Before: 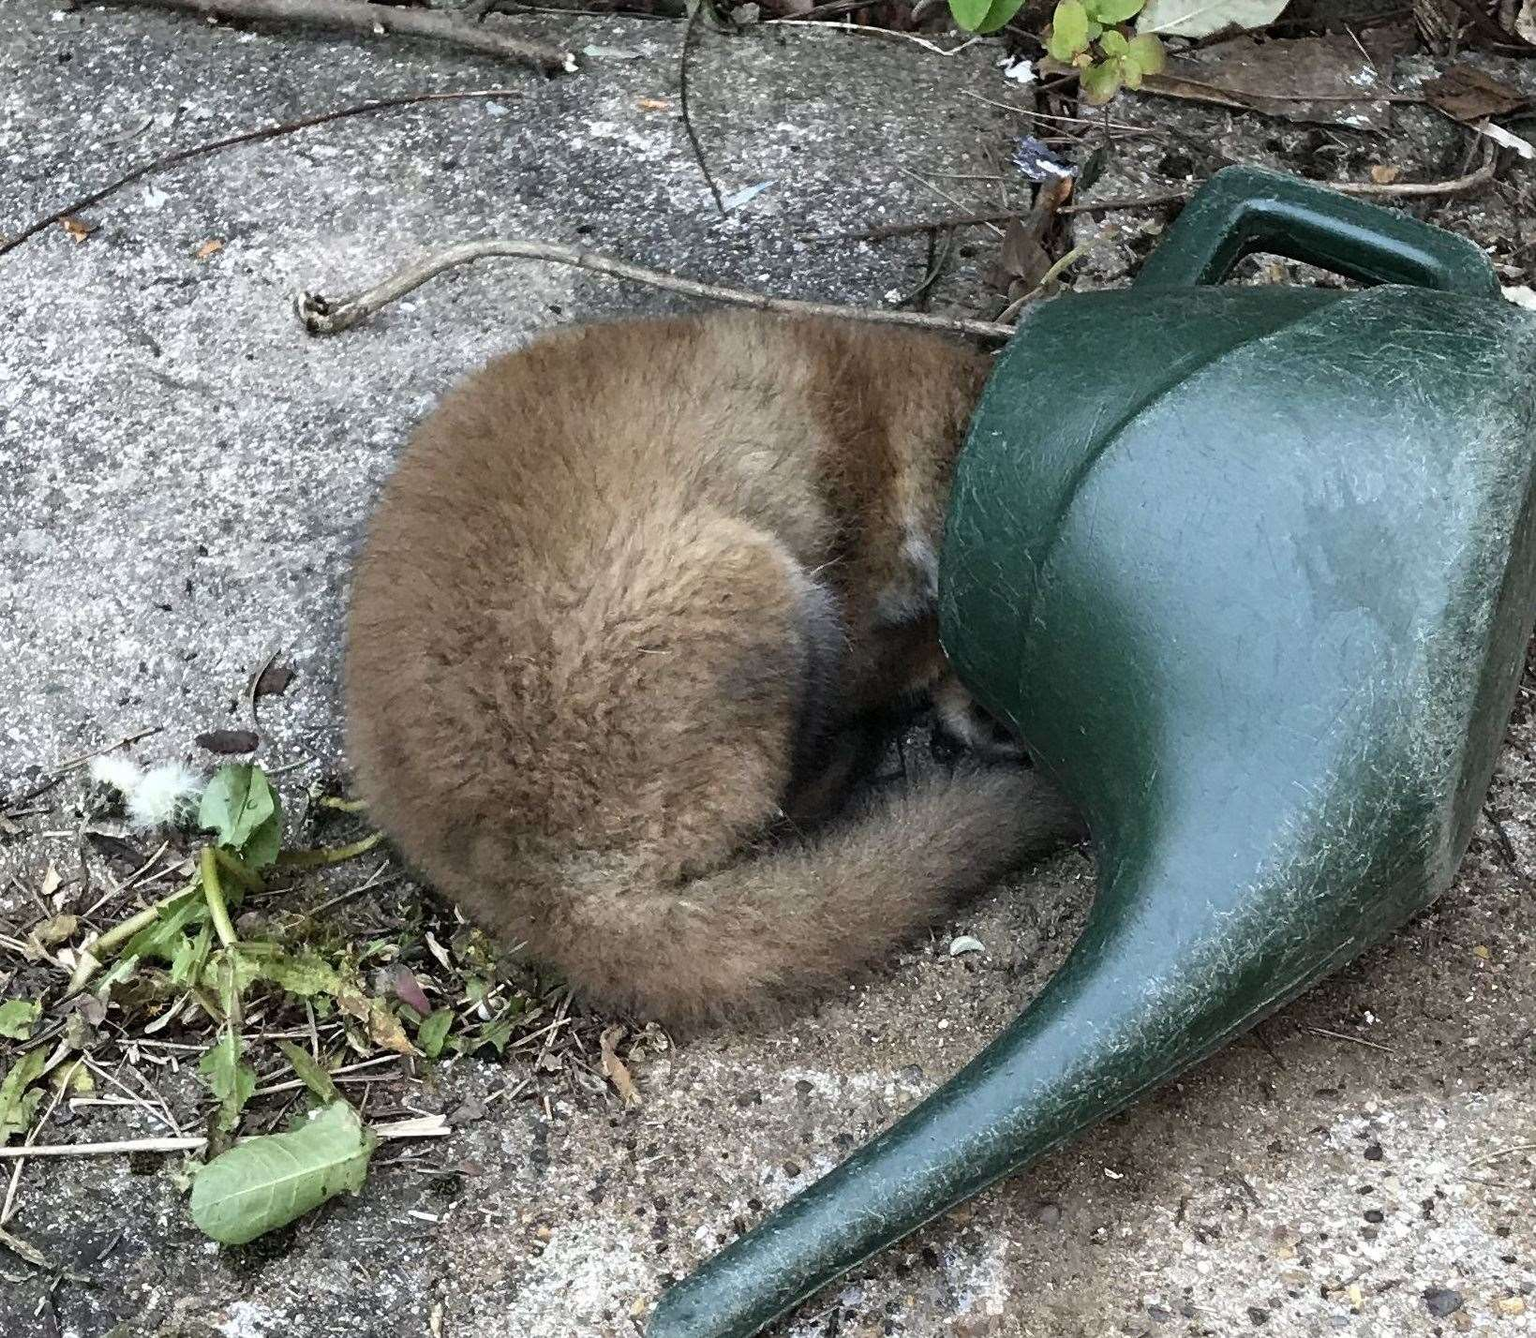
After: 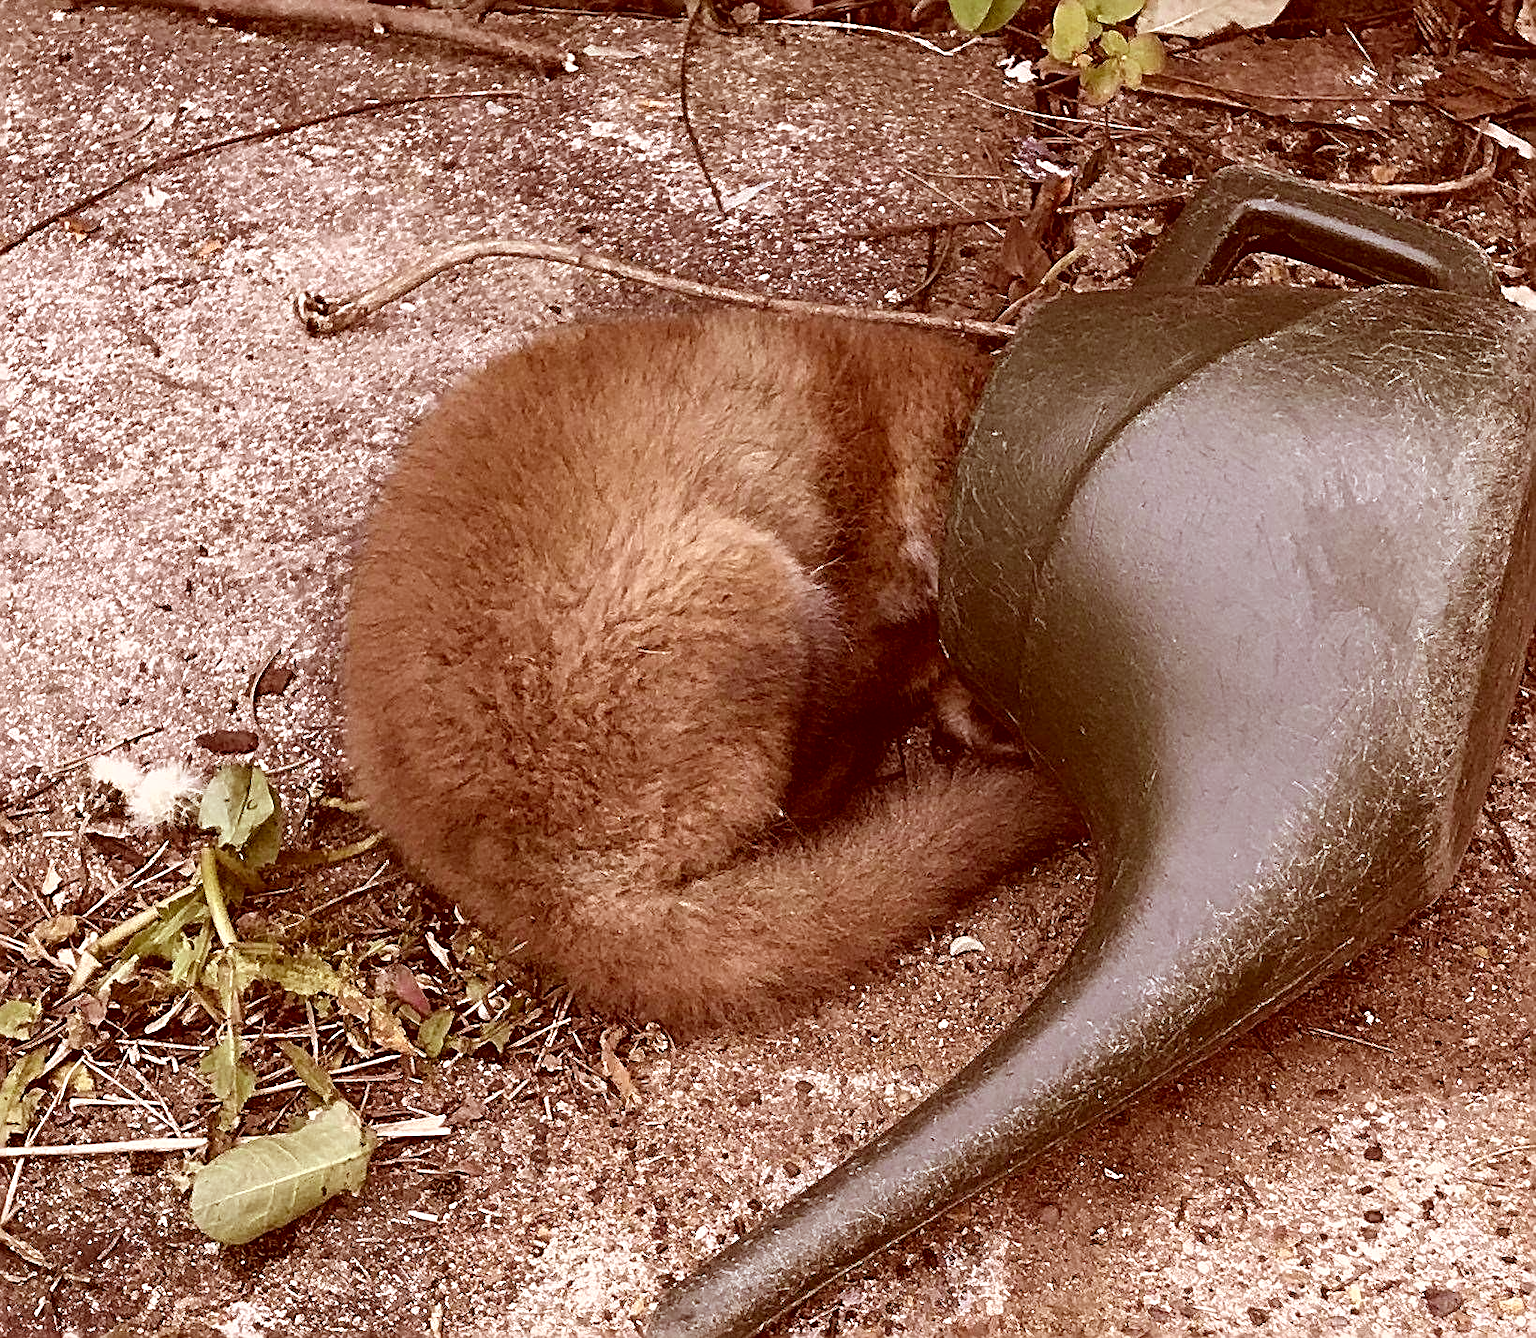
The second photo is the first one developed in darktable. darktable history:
color correction: highlights a* 9.42, highlights b* 8.79, shadows a* 39.45, shadows b* 39.66, saturation 0.81
sharpen: radius 2.541, amount 0.652
